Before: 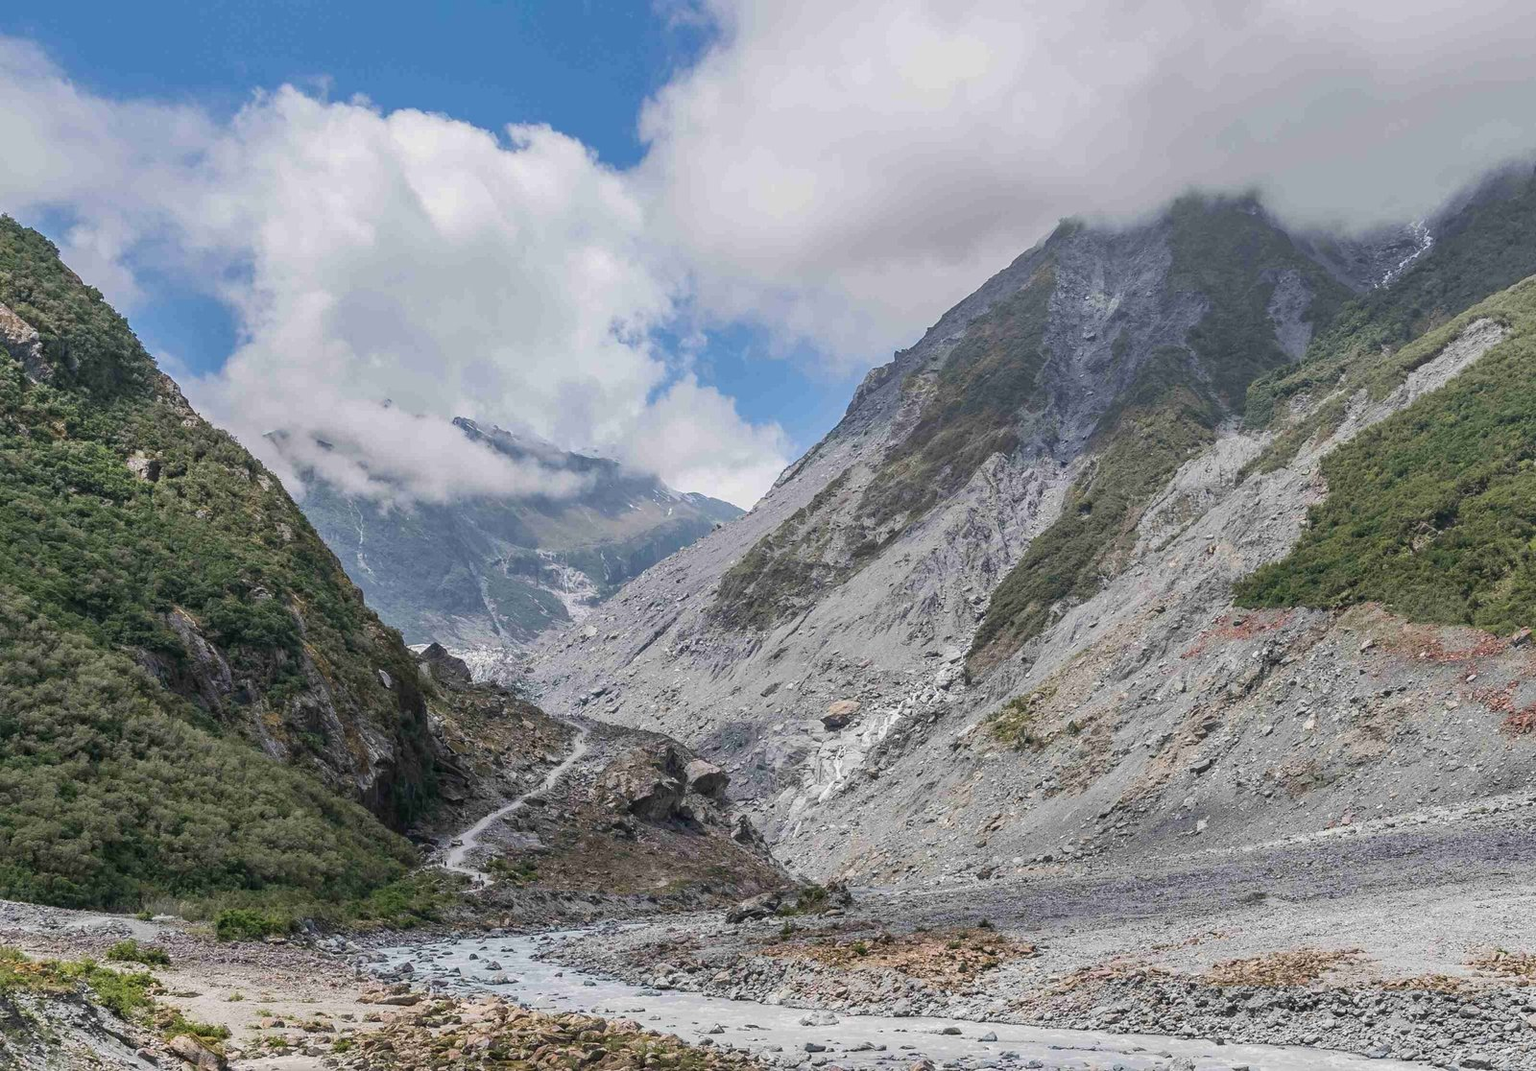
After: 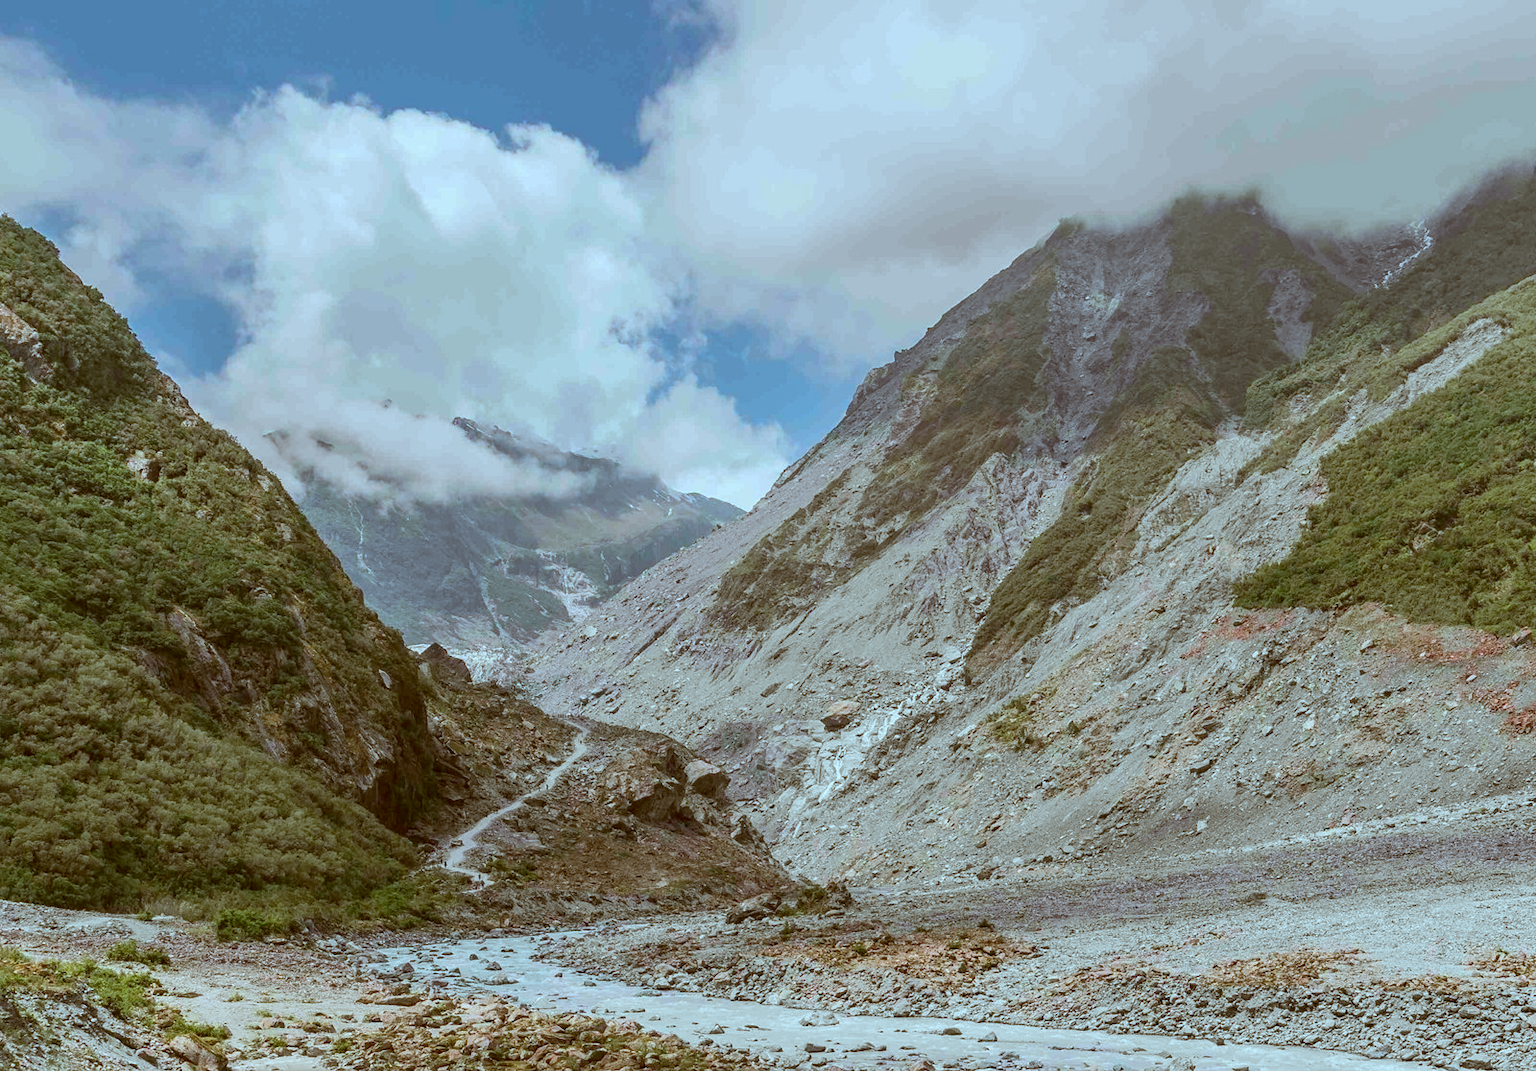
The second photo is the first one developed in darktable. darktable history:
color correction: highlights a* -13.89, highlights b* -16.95, shadows a* 10.65, shadows b* 29.24
